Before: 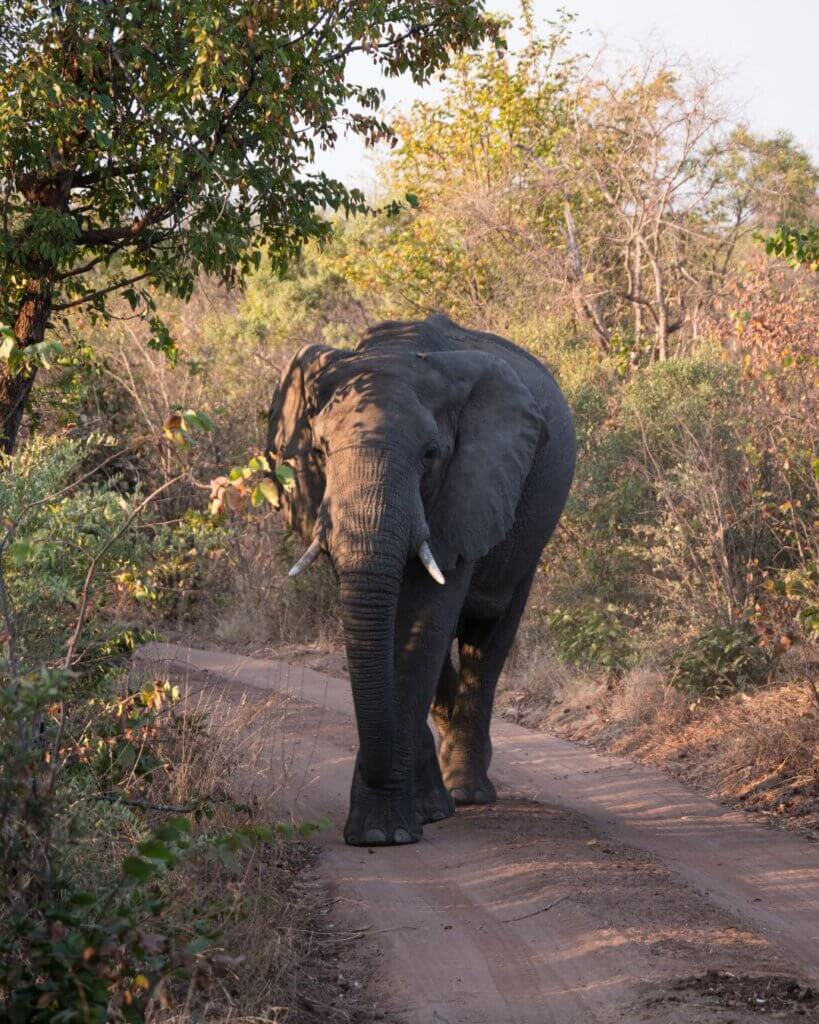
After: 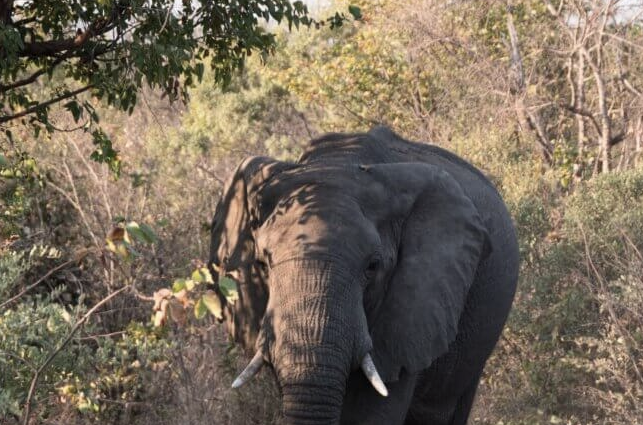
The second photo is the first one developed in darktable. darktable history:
contrast brightness saturation: contrast 0.1, saturation -0.3
crop: left 7.036%, top 18.398%, right 14.379%, bottom 40.043%
